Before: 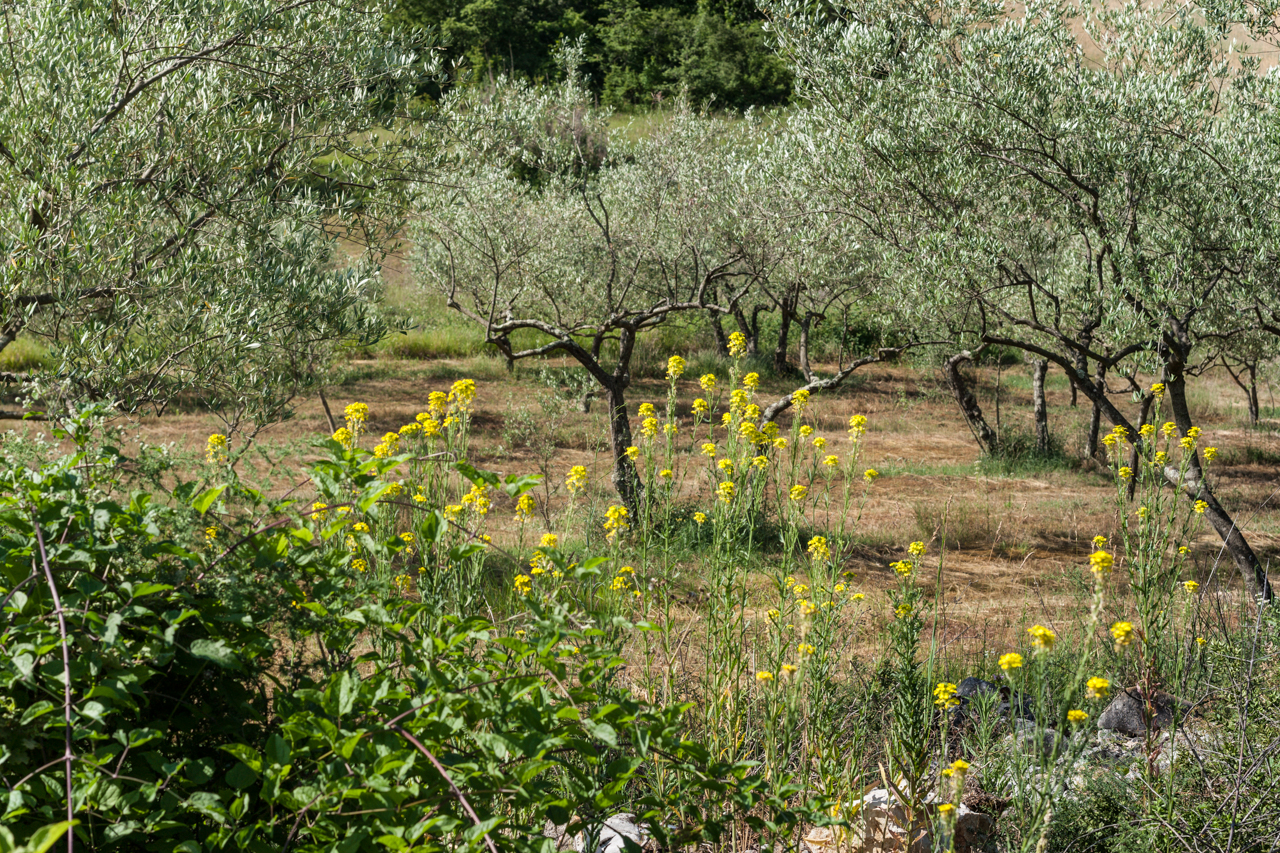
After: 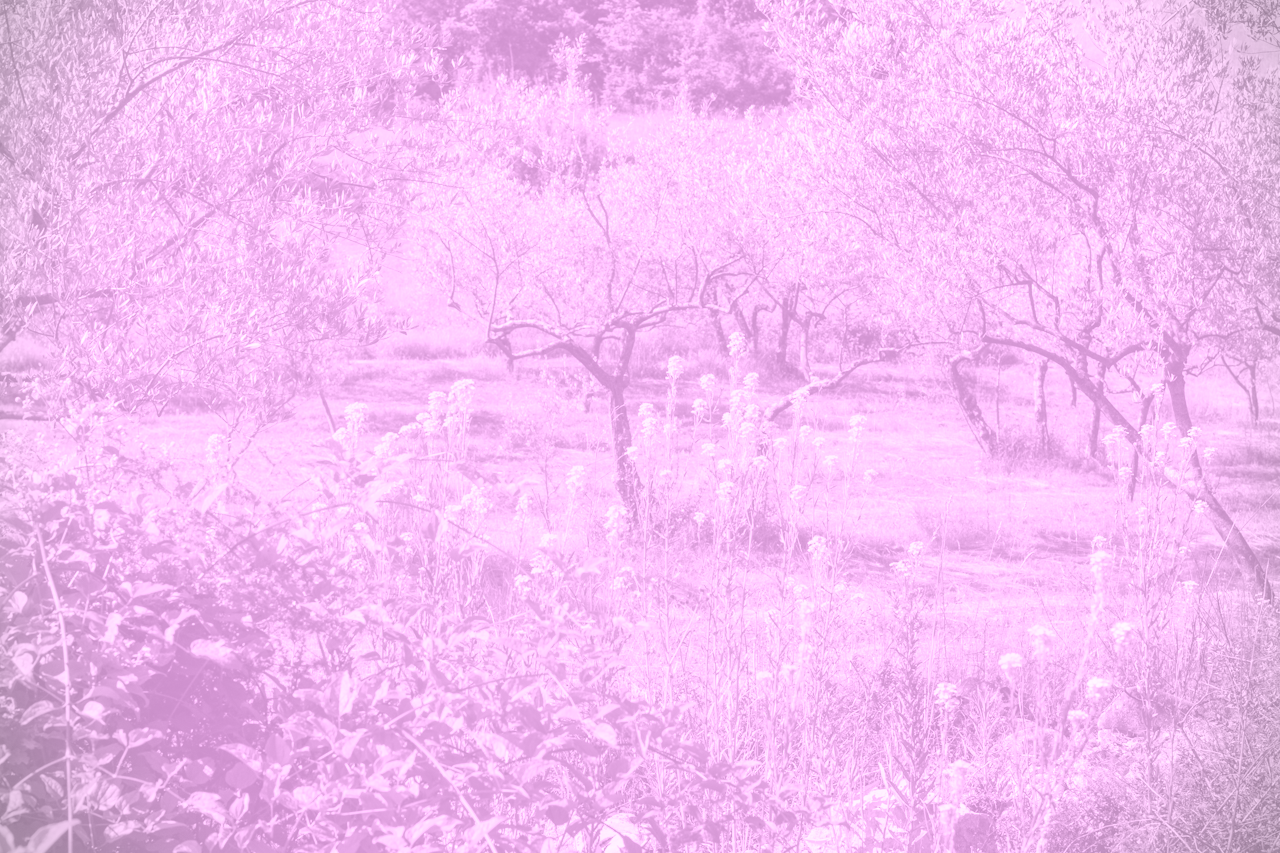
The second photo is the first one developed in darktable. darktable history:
colorize: hue 331.2°, saturation 69%, source mix 30.28%, lightness 69.02%, version 1
exposure: black level correction 0, exposure 0.7 EV, compensate exposure bias true, compensate highlight preservation false
color balance rgb: perceptual saturation grading › global saturation 30%, global vibrance 20%
vignetting: dithering 8-bit output, unbound false
shadows and highlights: soften with gaussian
